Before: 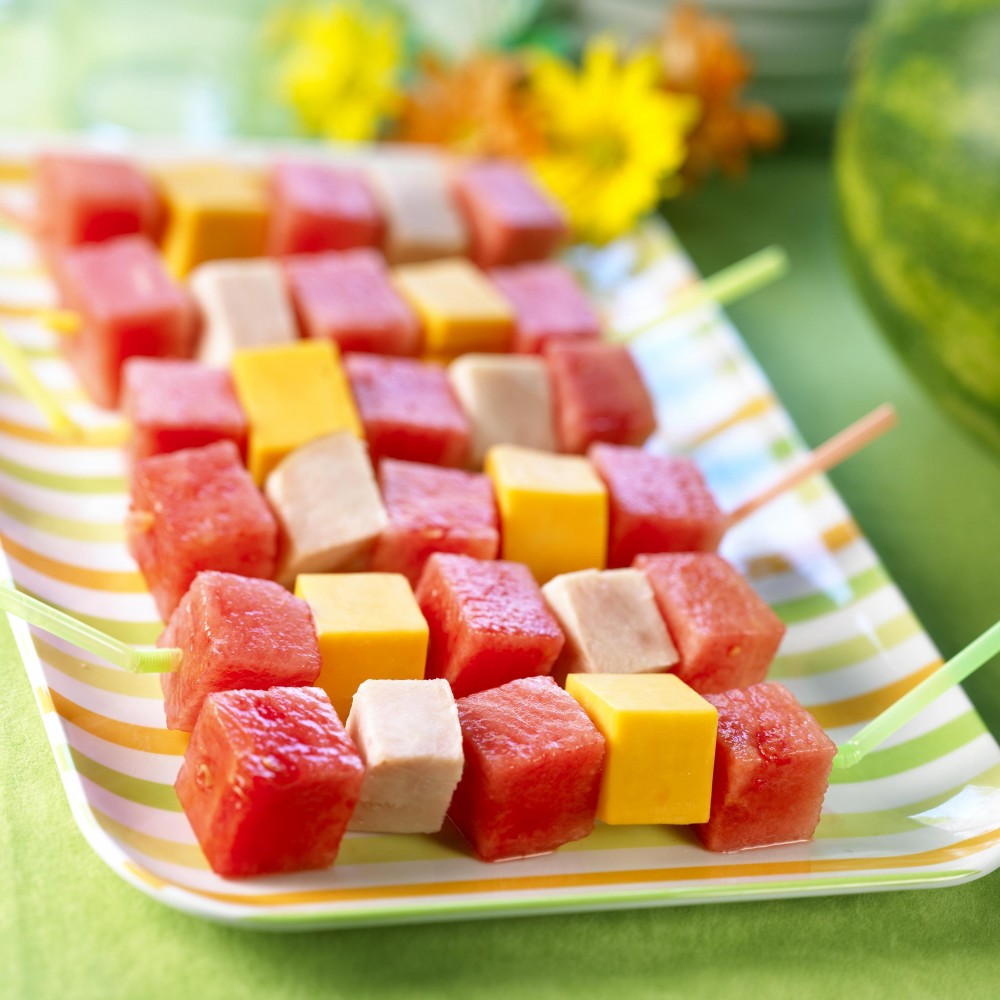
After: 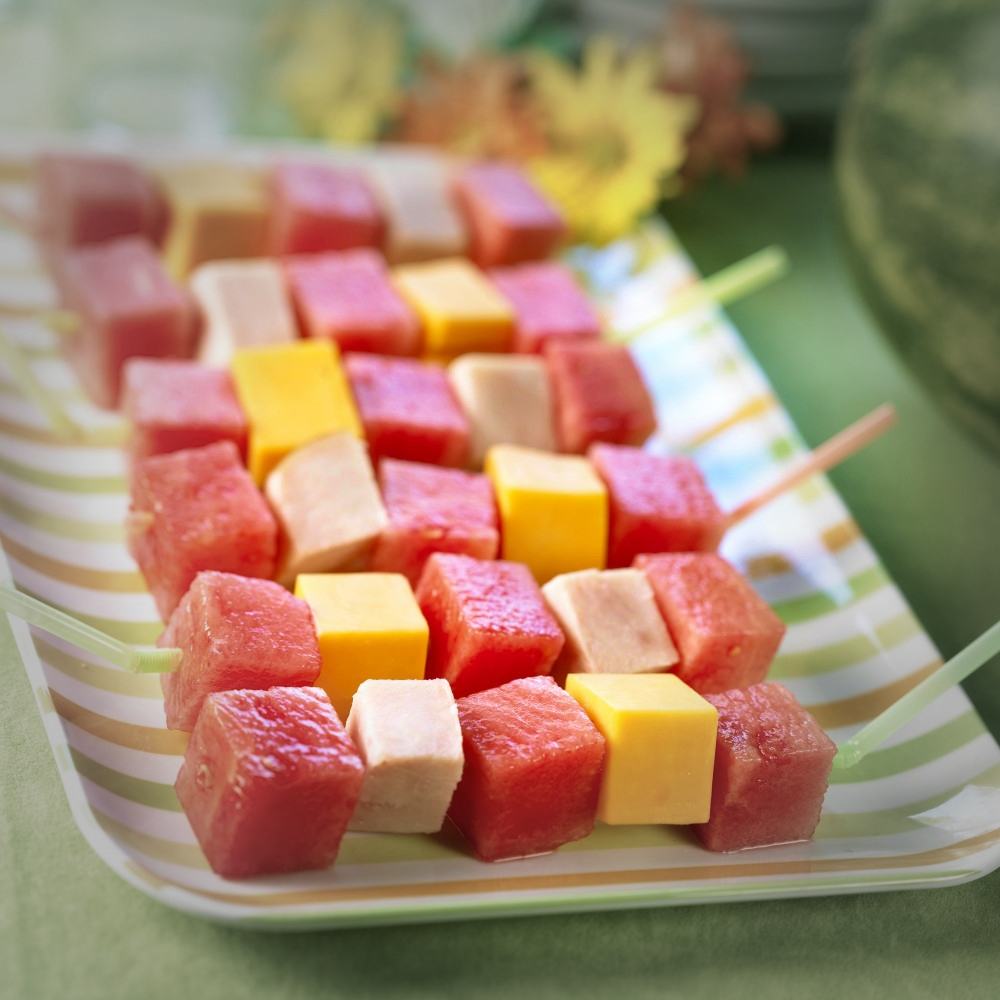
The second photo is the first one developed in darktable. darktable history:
velvia: on, module defaults
vignetting: fall-off start 48.41%, automatic ratio true, width/height ratio 1.29, unbound false
